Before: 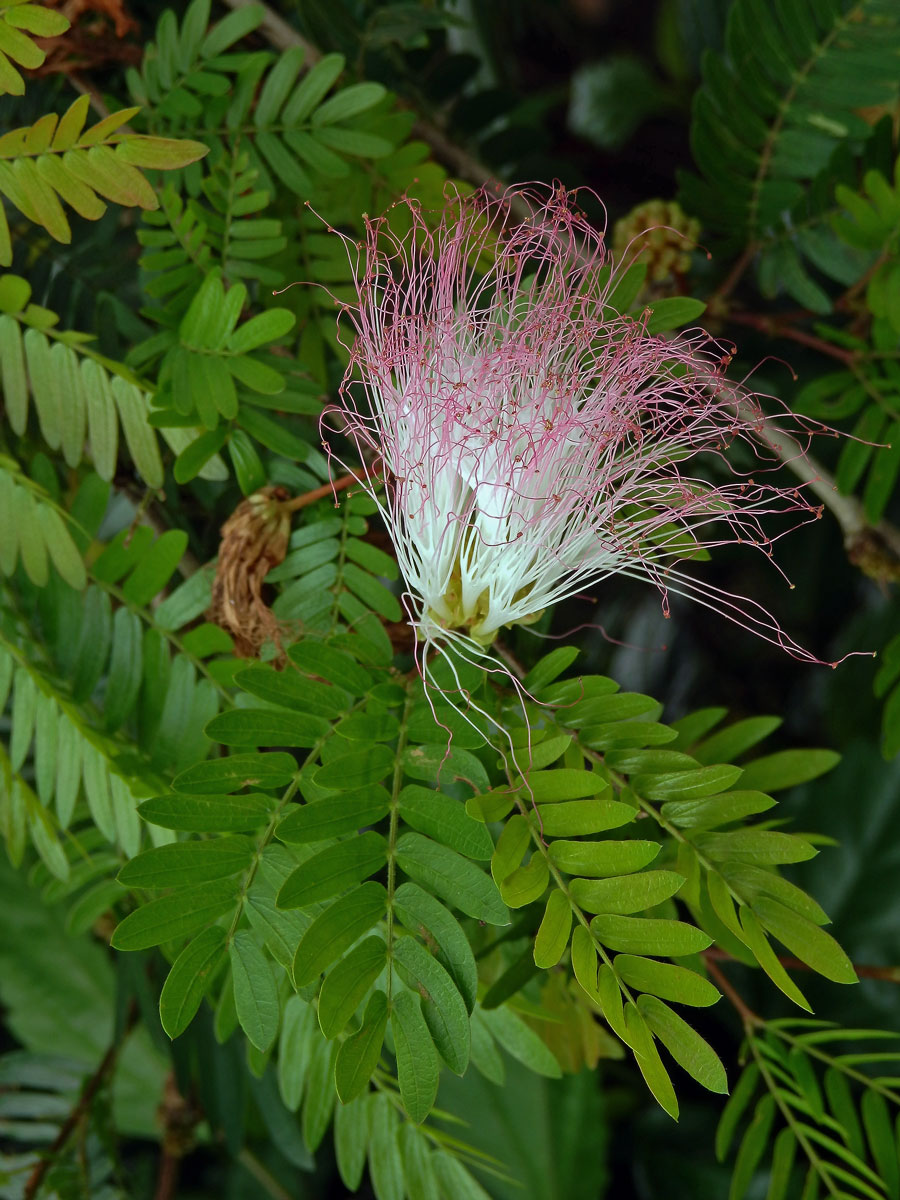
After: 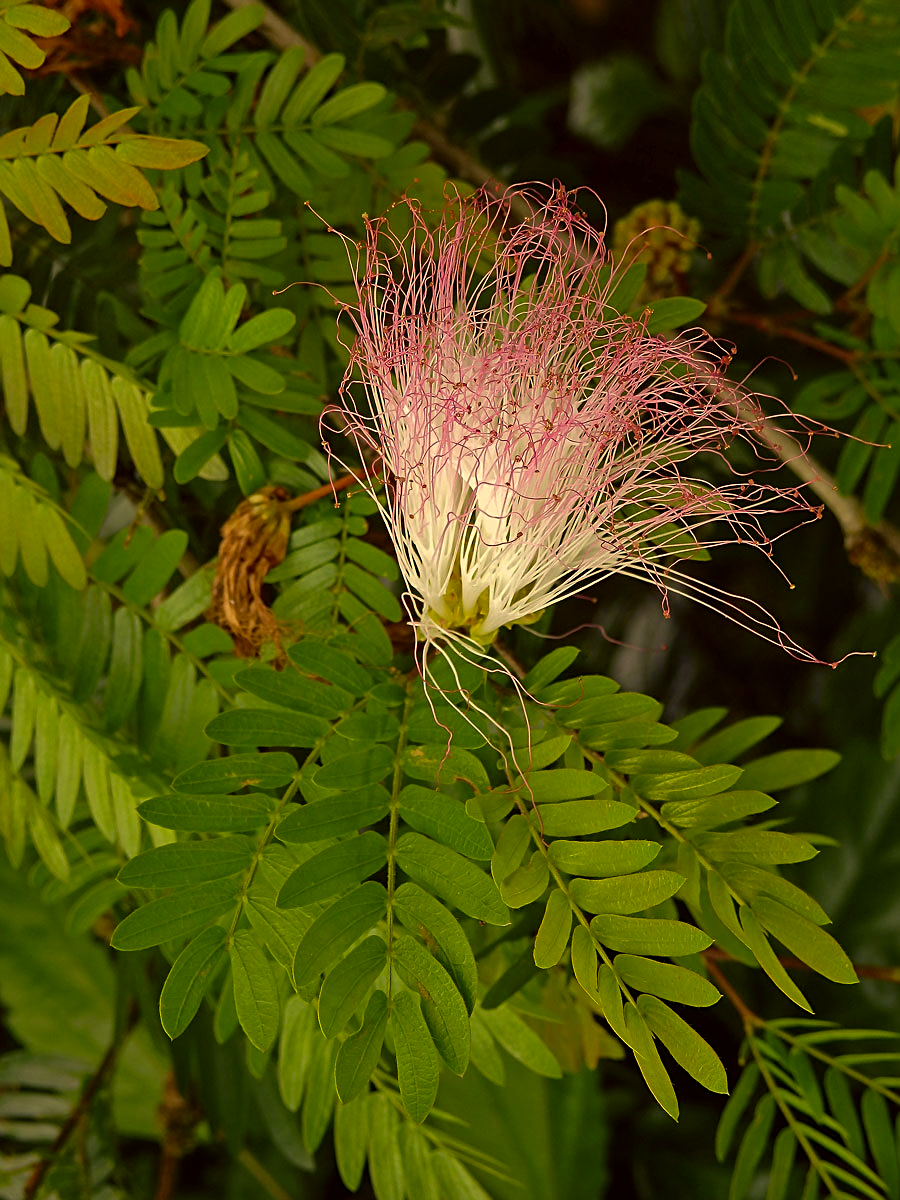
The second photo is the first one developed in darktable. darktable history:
sharpen: on, module defaults
color correction: highlights a* 18.37, highlights b* 35.76, shadows a* 1.14, shadows b* 6.49, saturation 1.05
